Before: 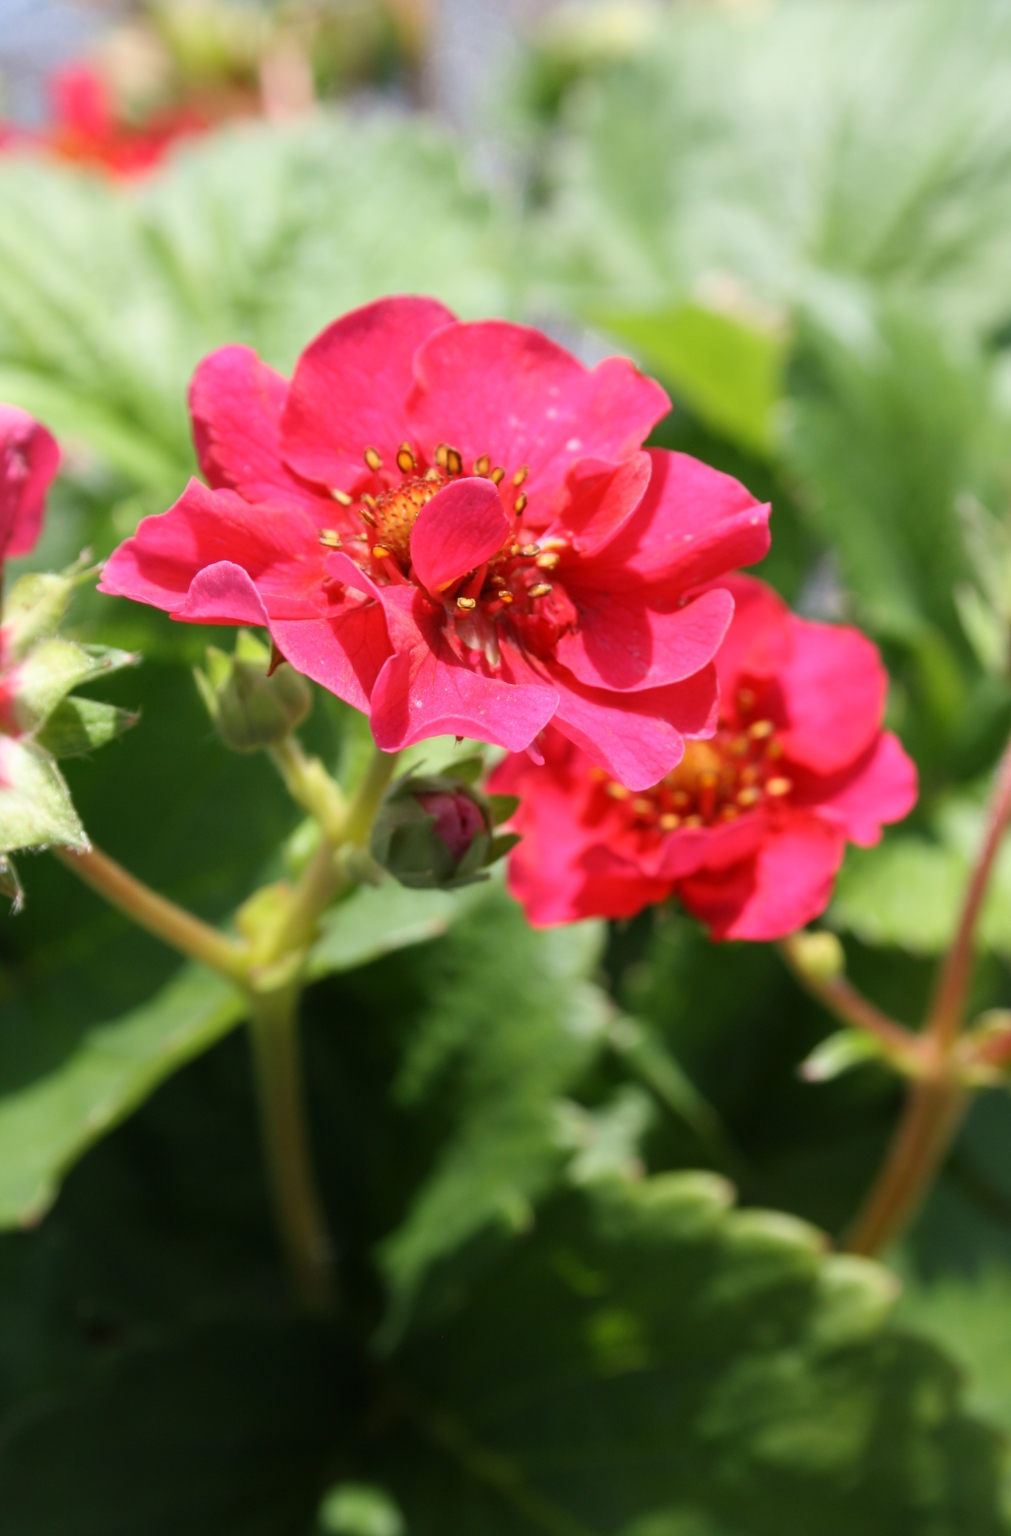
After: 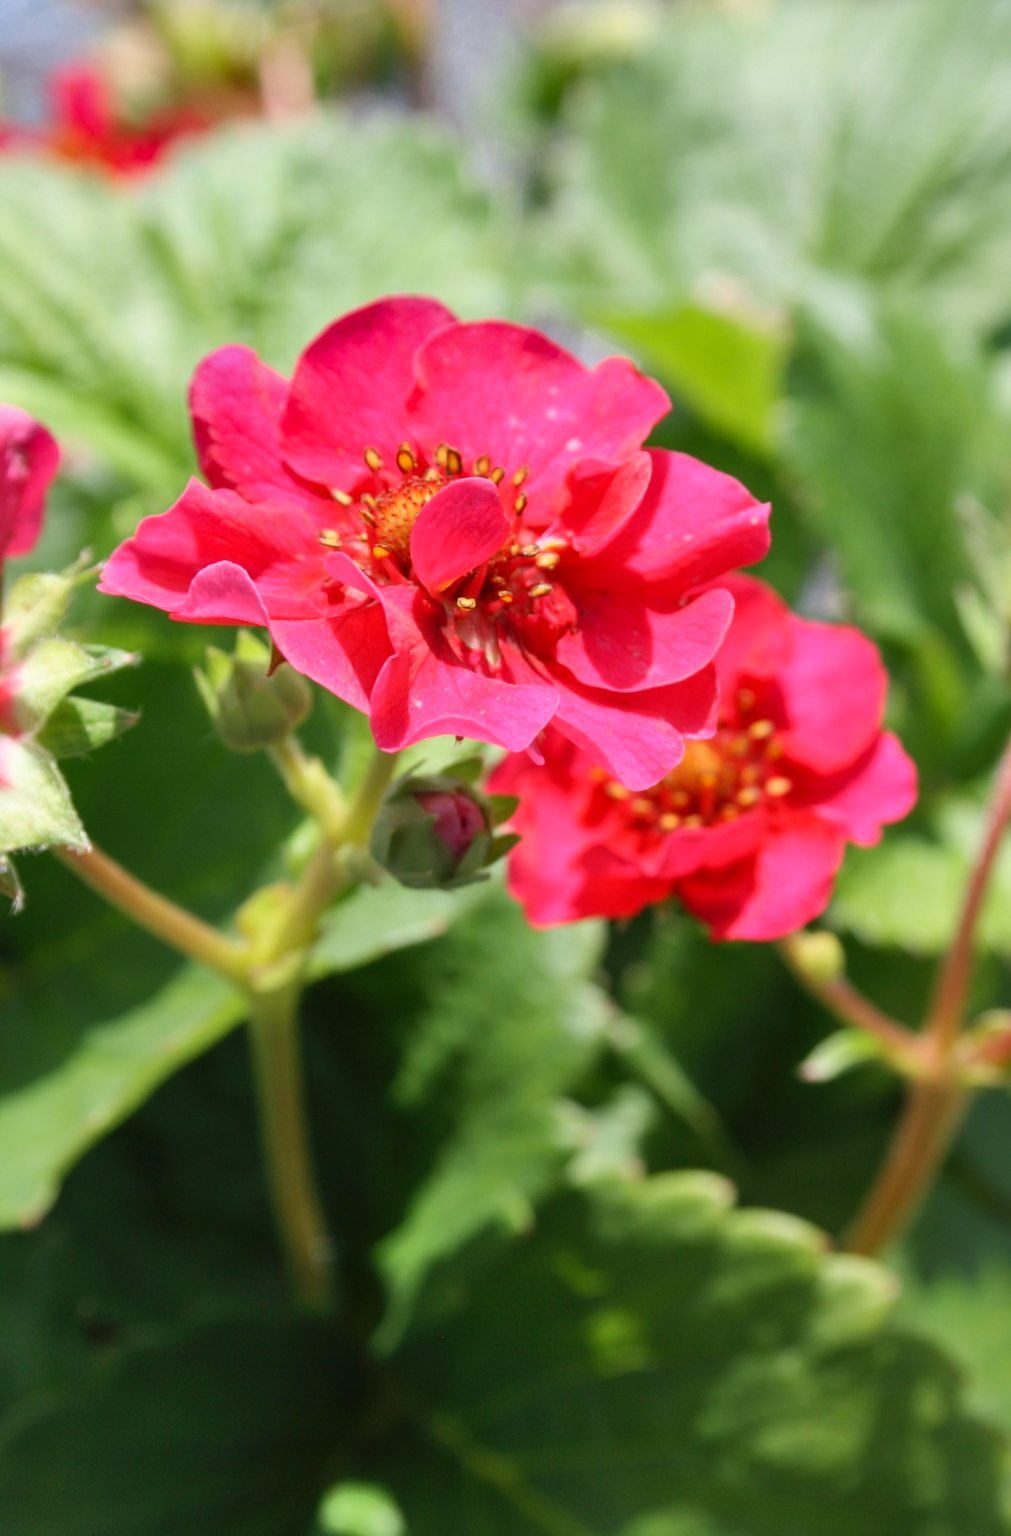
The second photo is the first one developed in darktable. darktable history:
tone equalizer: smoothing diameter 2.09%, edges refinement/feathering 22.18, mask exposure compensation -1.57 EV, filter diffusion 5
shadows and highlights: low approximation 0.01, soften with gaussian
levels: white 99.92%, levels [0, 0.478, 1]
